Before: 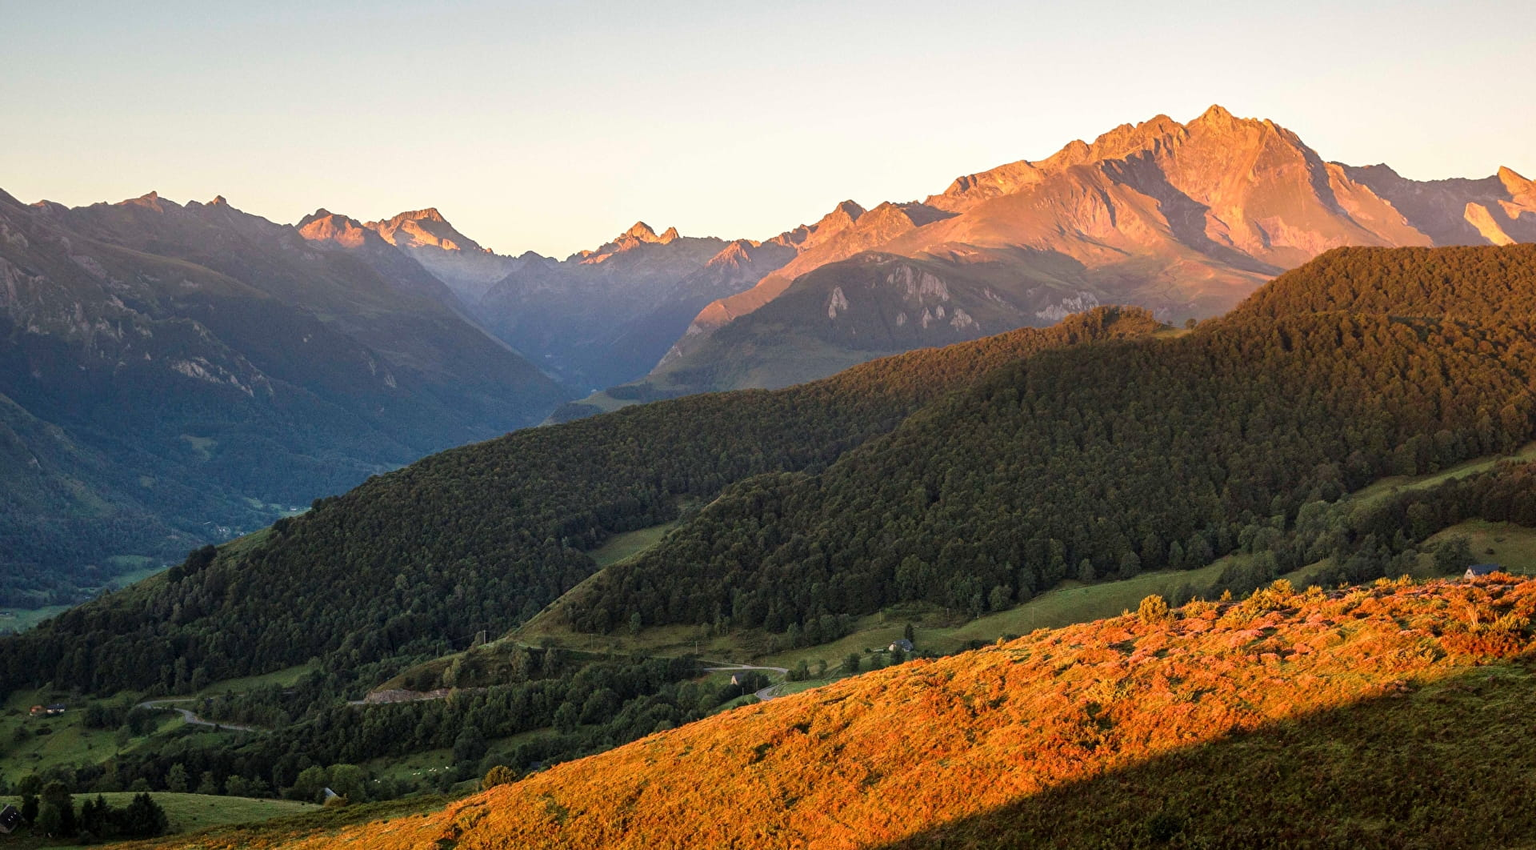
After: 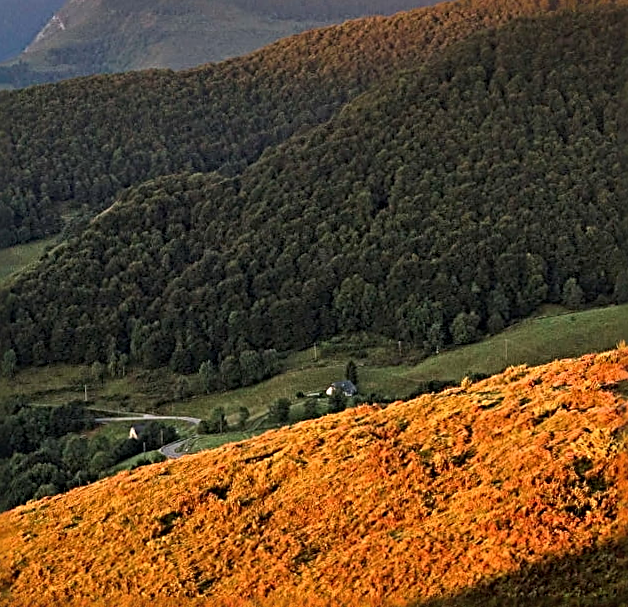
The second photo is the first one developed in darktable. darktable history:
crop: left 40.878%, top 39.176%, right 25.993%, bottom 3.081%
sharpen: radius 3.69, amount 0.928
rotate and perspective: rotation -0.45°, automatic cropping original format, crop left 0.008, crop right 0.992, crop top 0.012, crop bottom 0.988
